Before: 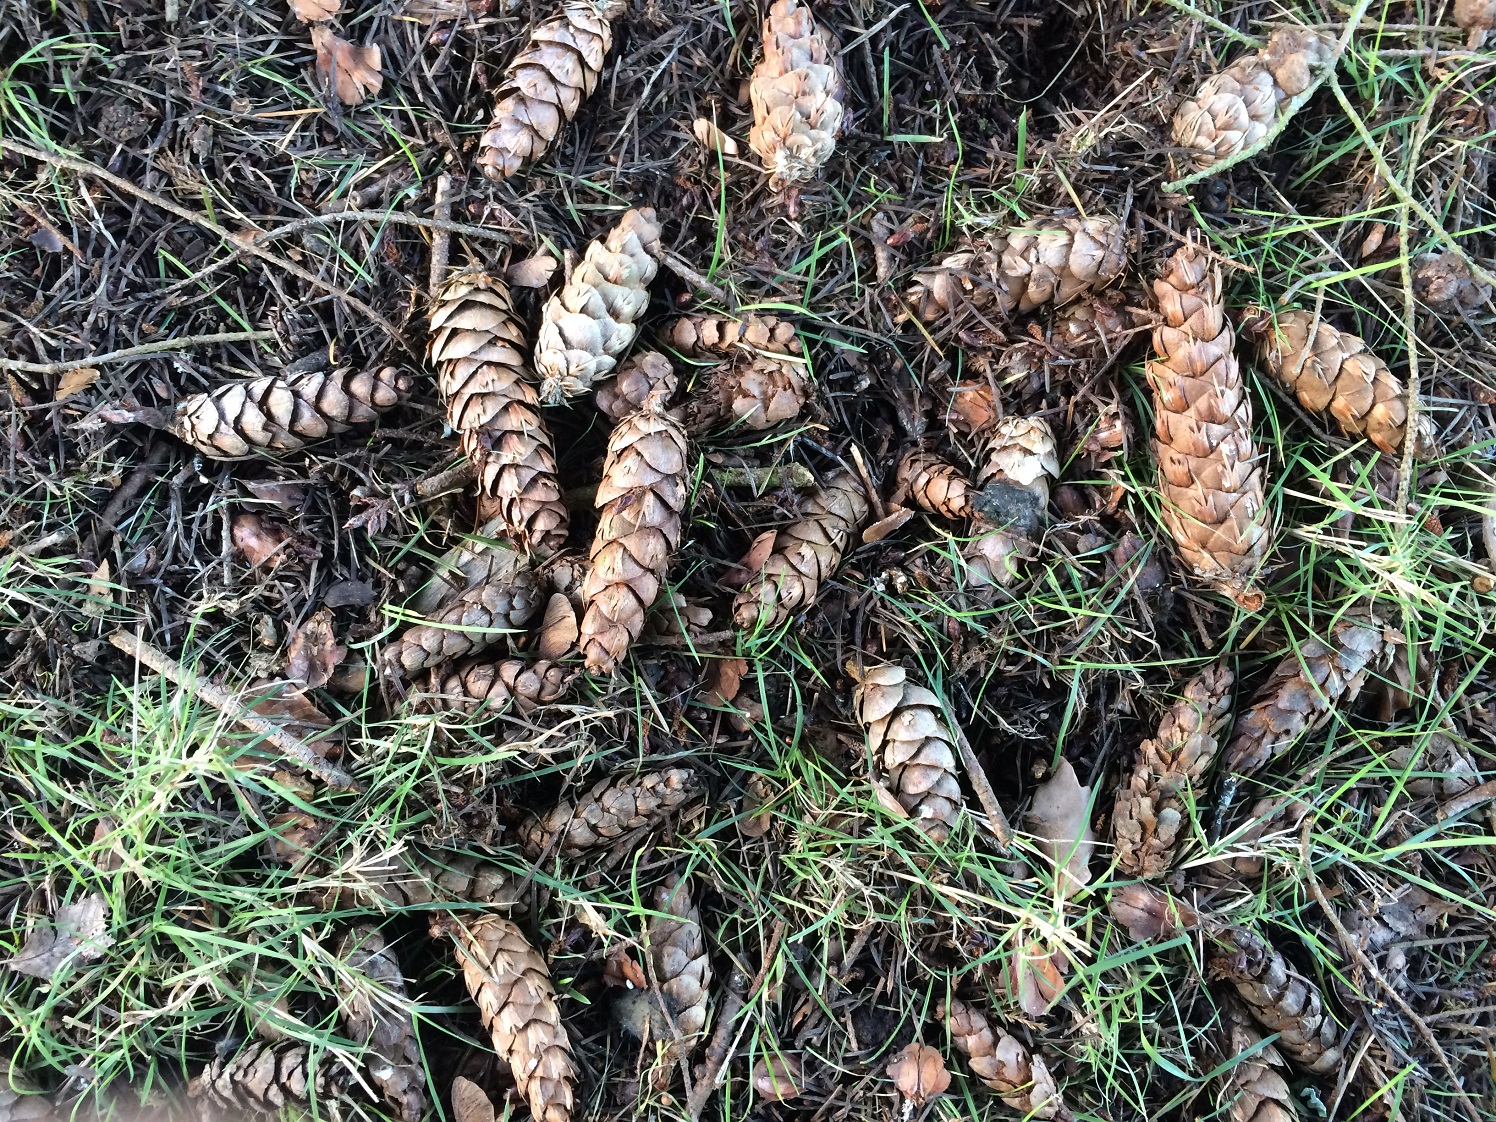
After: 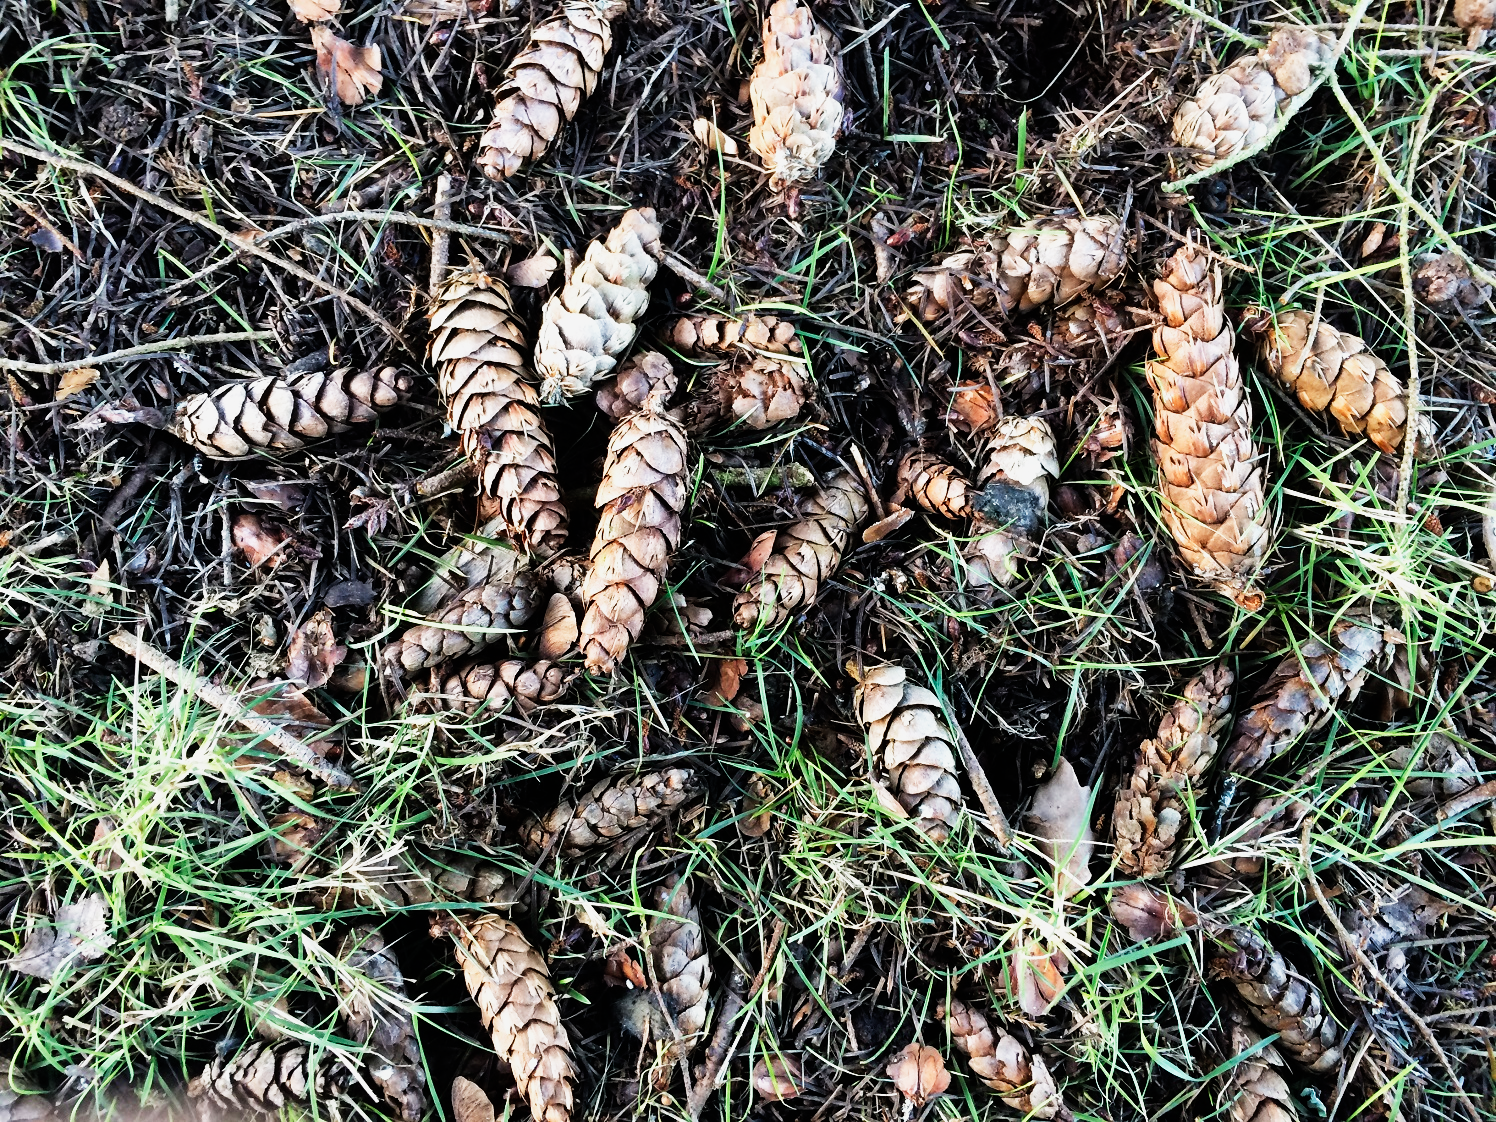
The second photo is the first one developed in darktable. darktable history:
sigmoid: contrast 1.93, skew 0.29, preserve hue 0%
shadows and highlights: shadows 20.91, highlights -82.73, soften with gaussian
